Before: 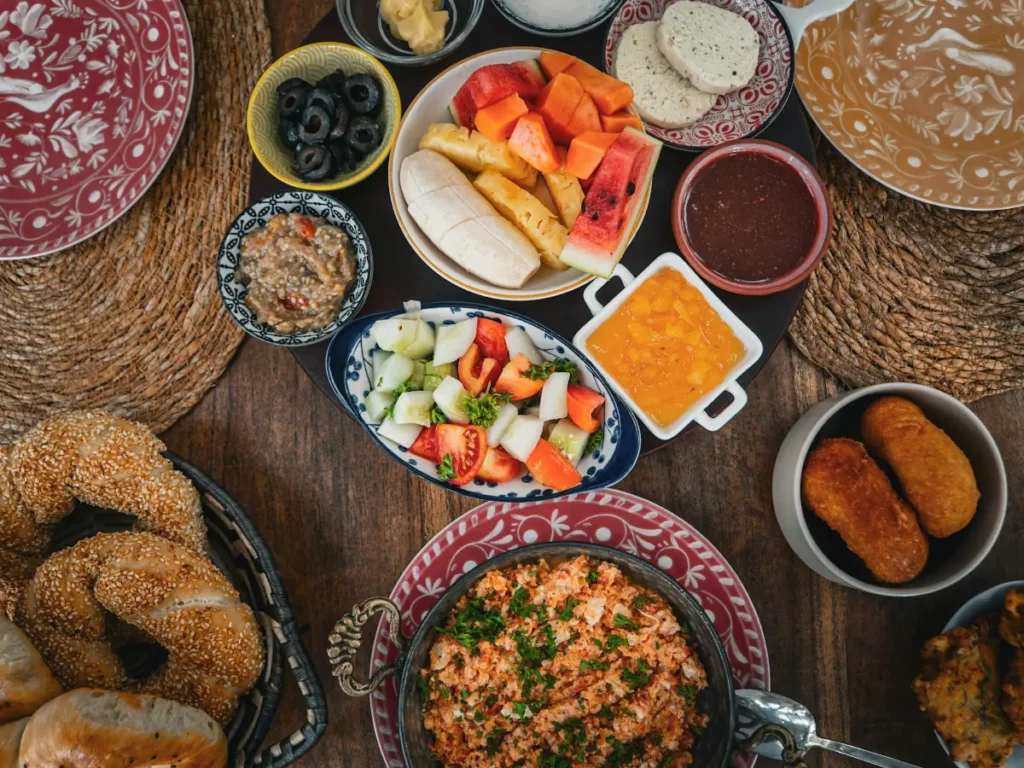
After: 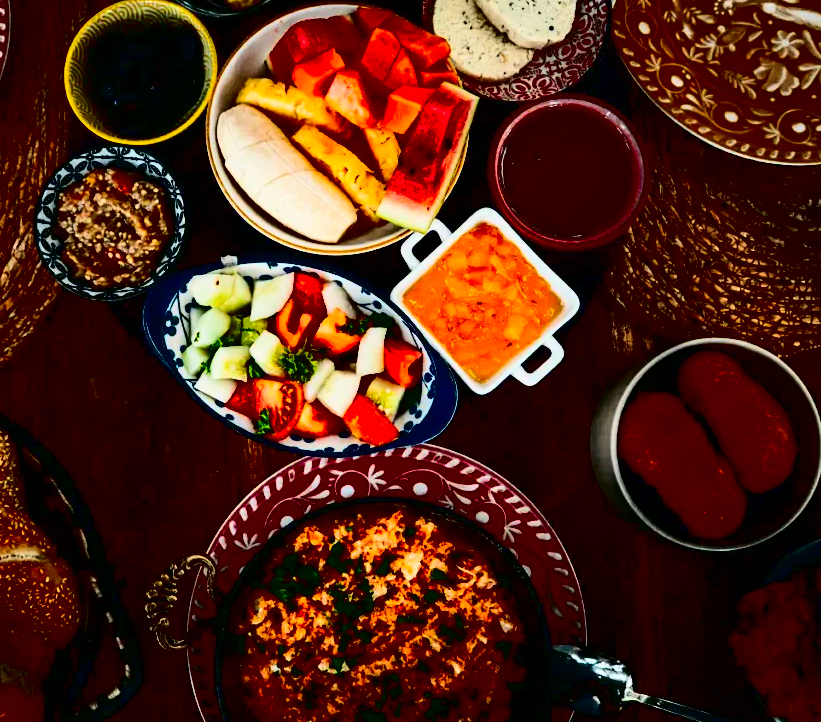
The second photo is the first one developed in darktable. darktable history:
crop and rotate: left 17.88%, top 5.88%, right 1.852%
contrast brightness saturation: contrast 0.753, brightness -0.989, saturation 0.999
